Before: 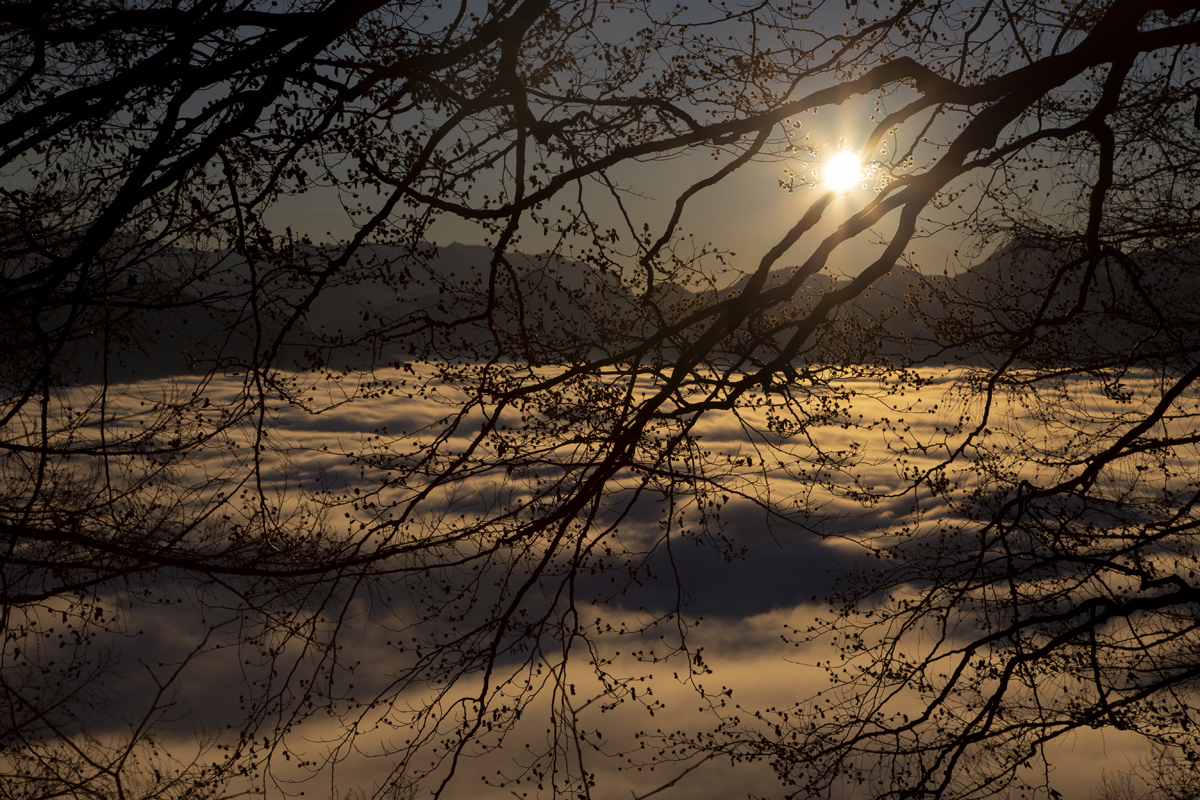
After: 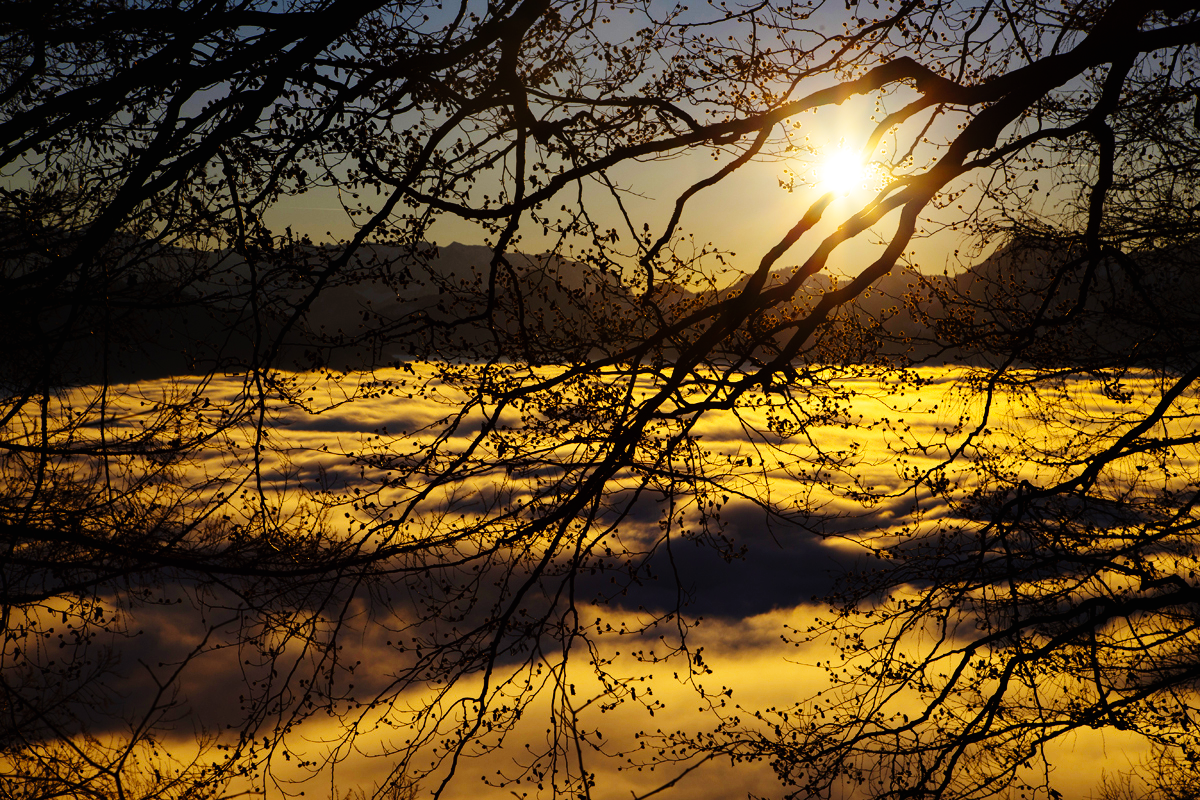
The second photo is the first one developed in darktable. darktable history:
color balance rgb: perceptual saturation grading › global saturation 25%, global vibrance 20%
base curve: curves: ch0 [(0, 0) (0, 0) (0.002, 0.001) (0.008, 0.003) (0.019, 0.011) (0.037, 0.037) (0.064, 0.11) (0.102, 0.232) (0.152, 0.379) (0.216, 0.524) (0.296, 0.665) (0.394, 0.789) (0.512, 0.881) (0.651, 0.945) (0.813, 0.986) (1, 1)], preserve colors none
